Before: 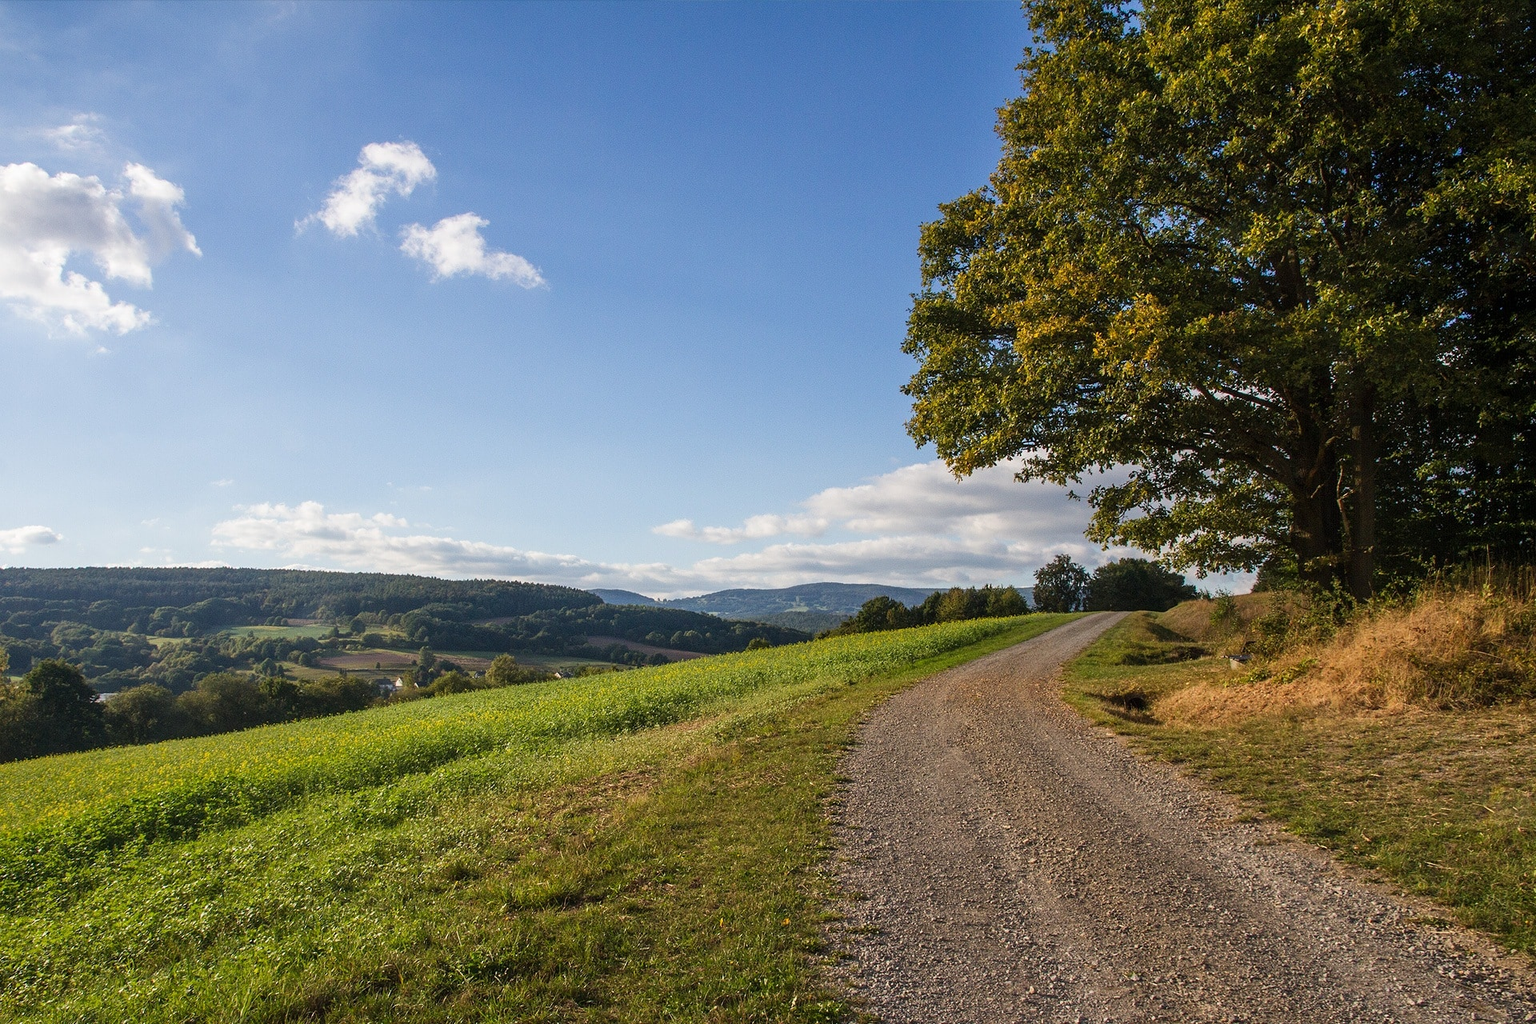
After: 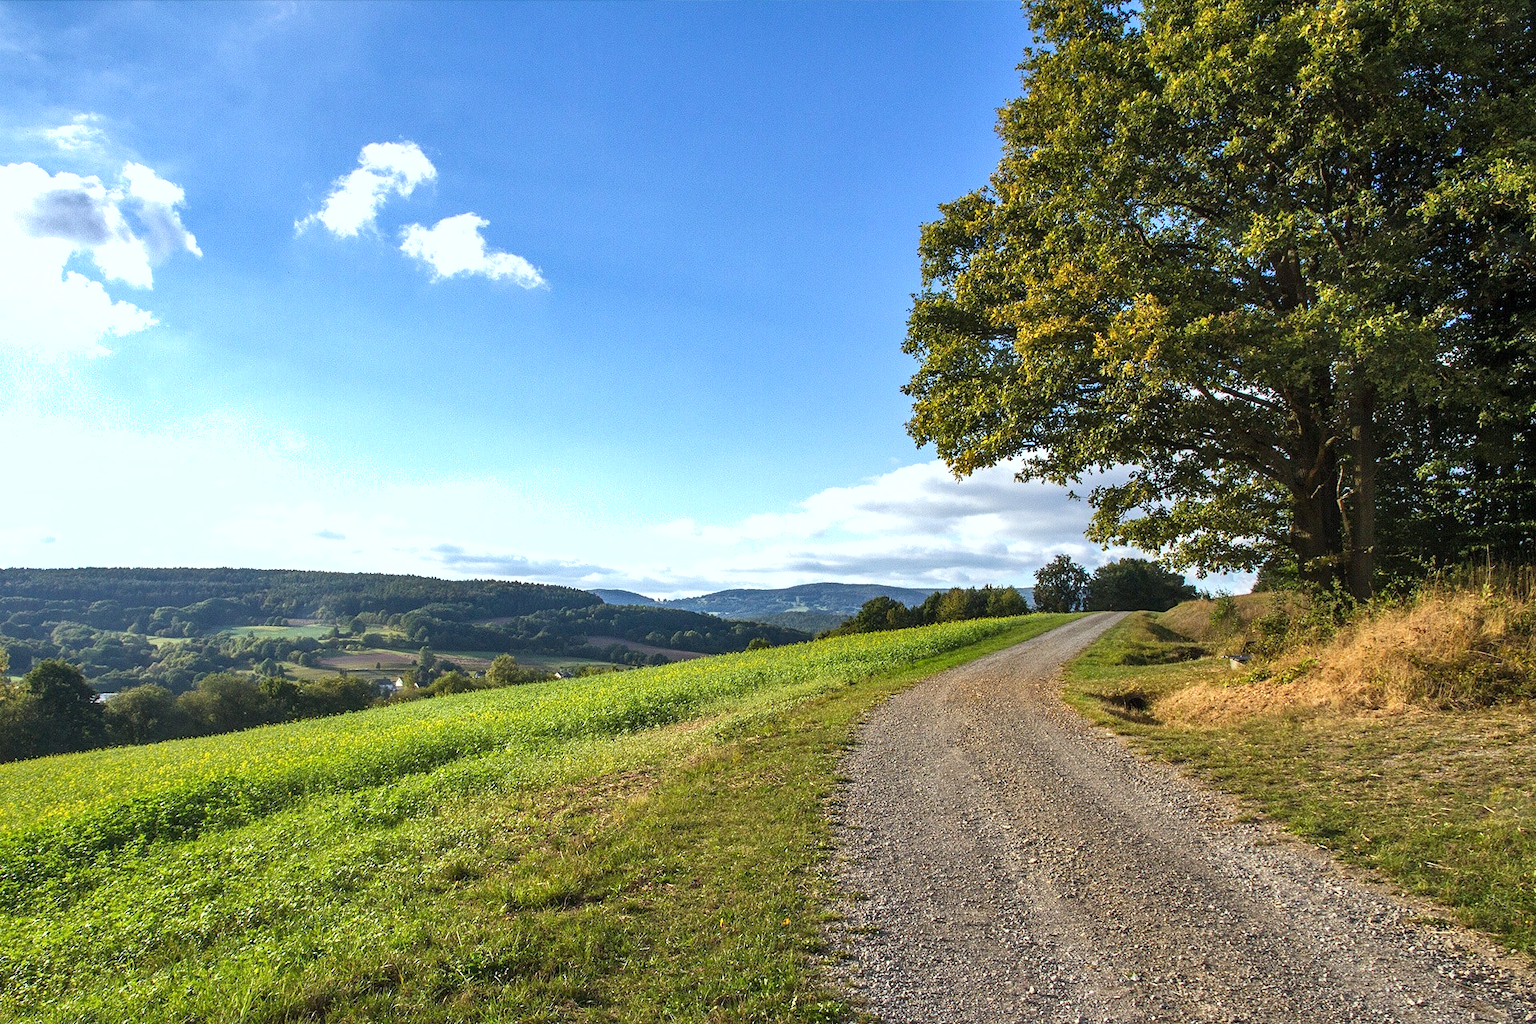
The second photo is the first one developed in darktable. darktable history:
shadows and highlights: shadows 40, highlights -54, highlights color adjustment 46%, low approximation 0.01, soften with gaussian
exposure: exposure 0.77 EV, compensate highlight preservation false
white balance: red 0.925, blue 1.046
